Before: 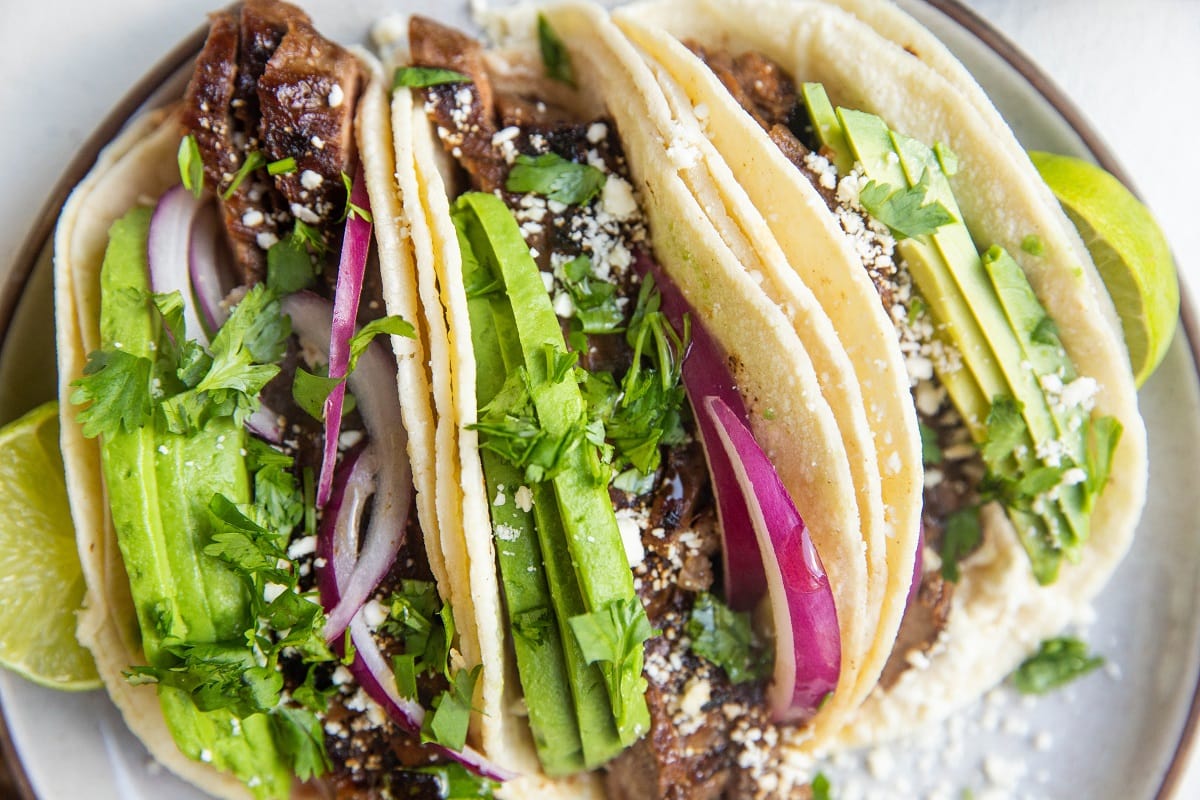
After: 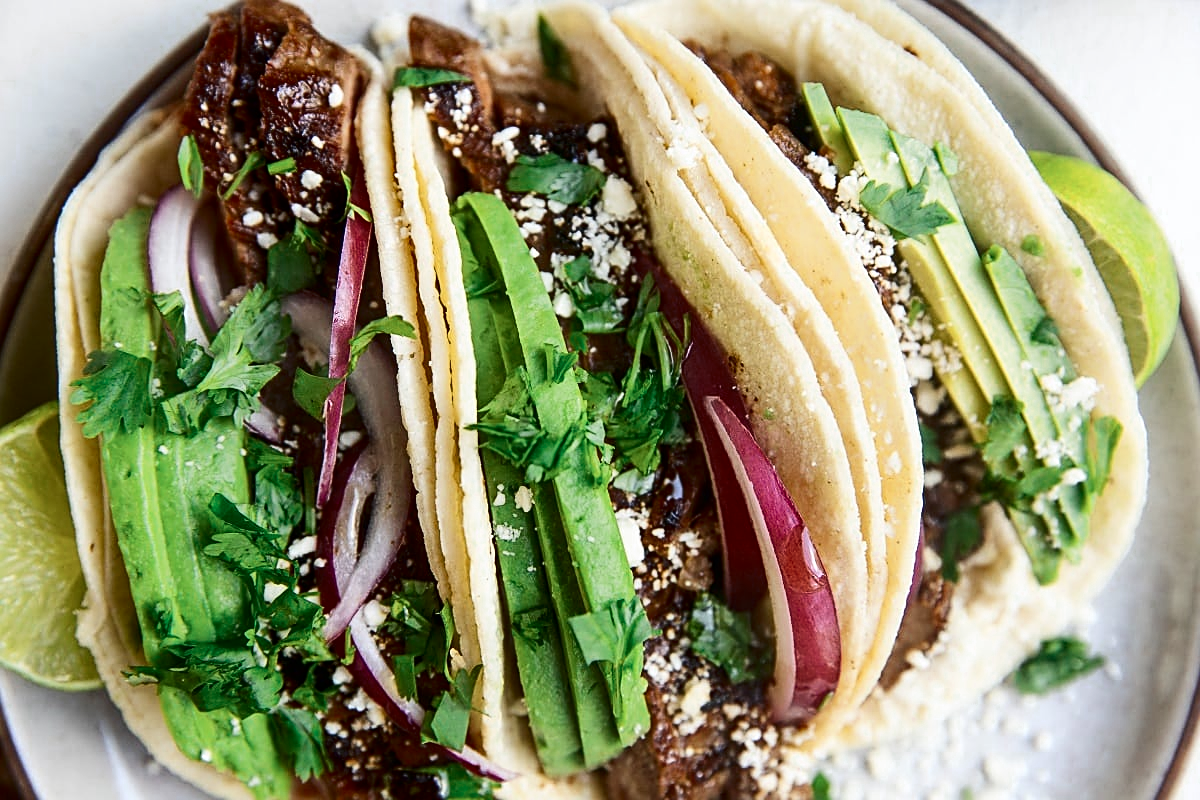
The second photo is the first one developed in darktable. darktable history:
color zones: curves: ch0 [(0, 0.5) (0.125, 0.4) (0.25, 0.5) (0.375, 0.4) (0.5, 0.4) (0.625, 0.6) (0.75, 0.6) (0.875, 0.5)]; ch1 [(0, 0.35) (0.125, 0.45) (0.25, 0.35) (0.375, 0.35) (0.5, 0.35) (0.625, 0.35) (0.75, 0.45) (0.875, 0.35)]; ch2 [(0, 0.6) (0.125, 0.5) (0.25, 0.5) (0.375, 0.6) (0.5, 0.6) (0.625, 0.5) (0.75, 0.5) (0.875, 0.5)]
sharpen: on, module defaults
contrast brightness saturation: contrast 0.21, brightness -0.11, saturation 0.21
